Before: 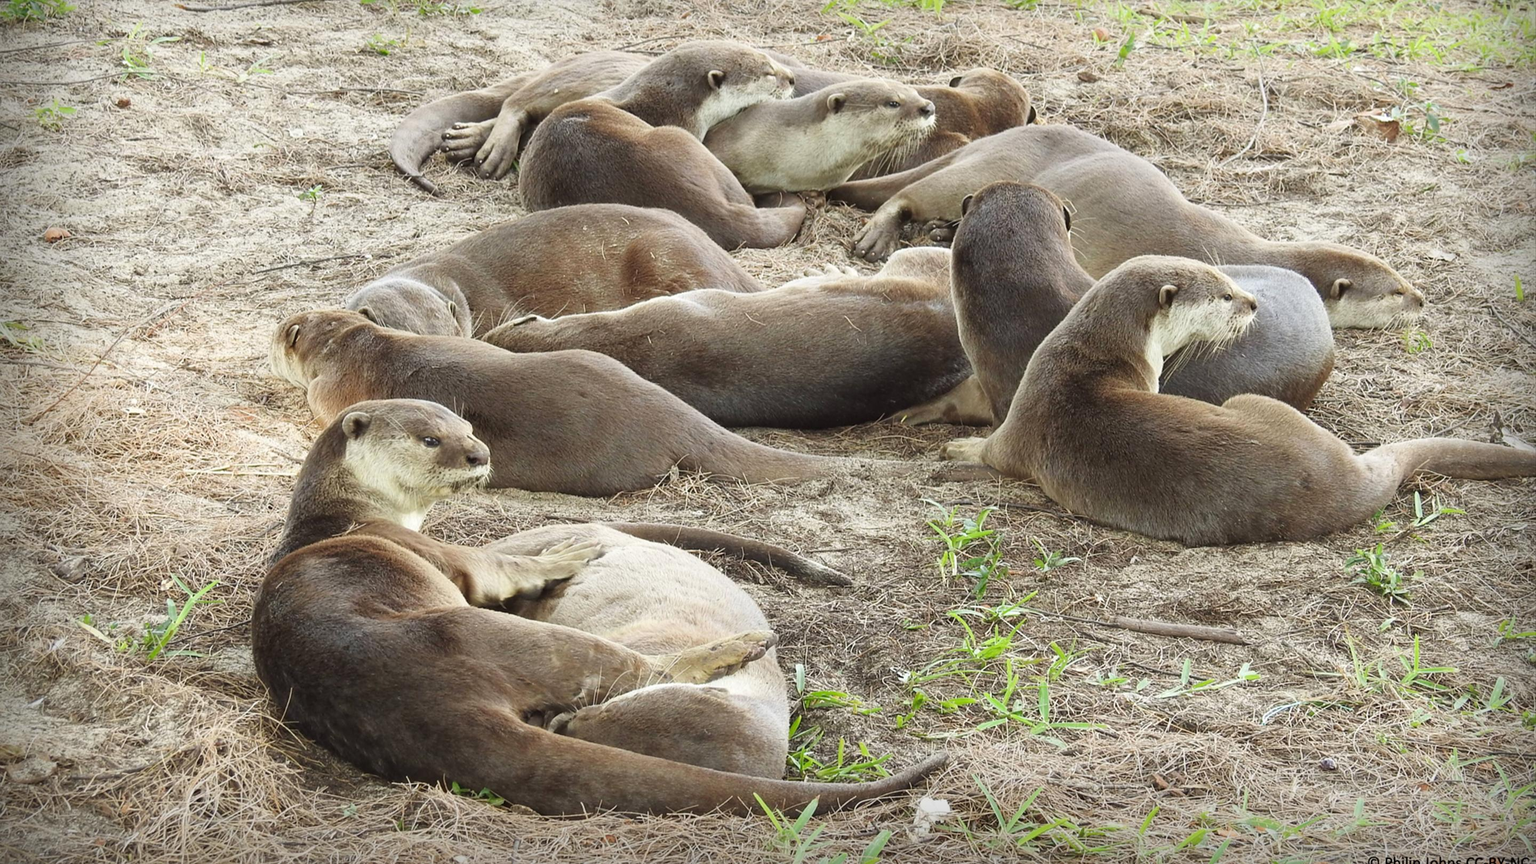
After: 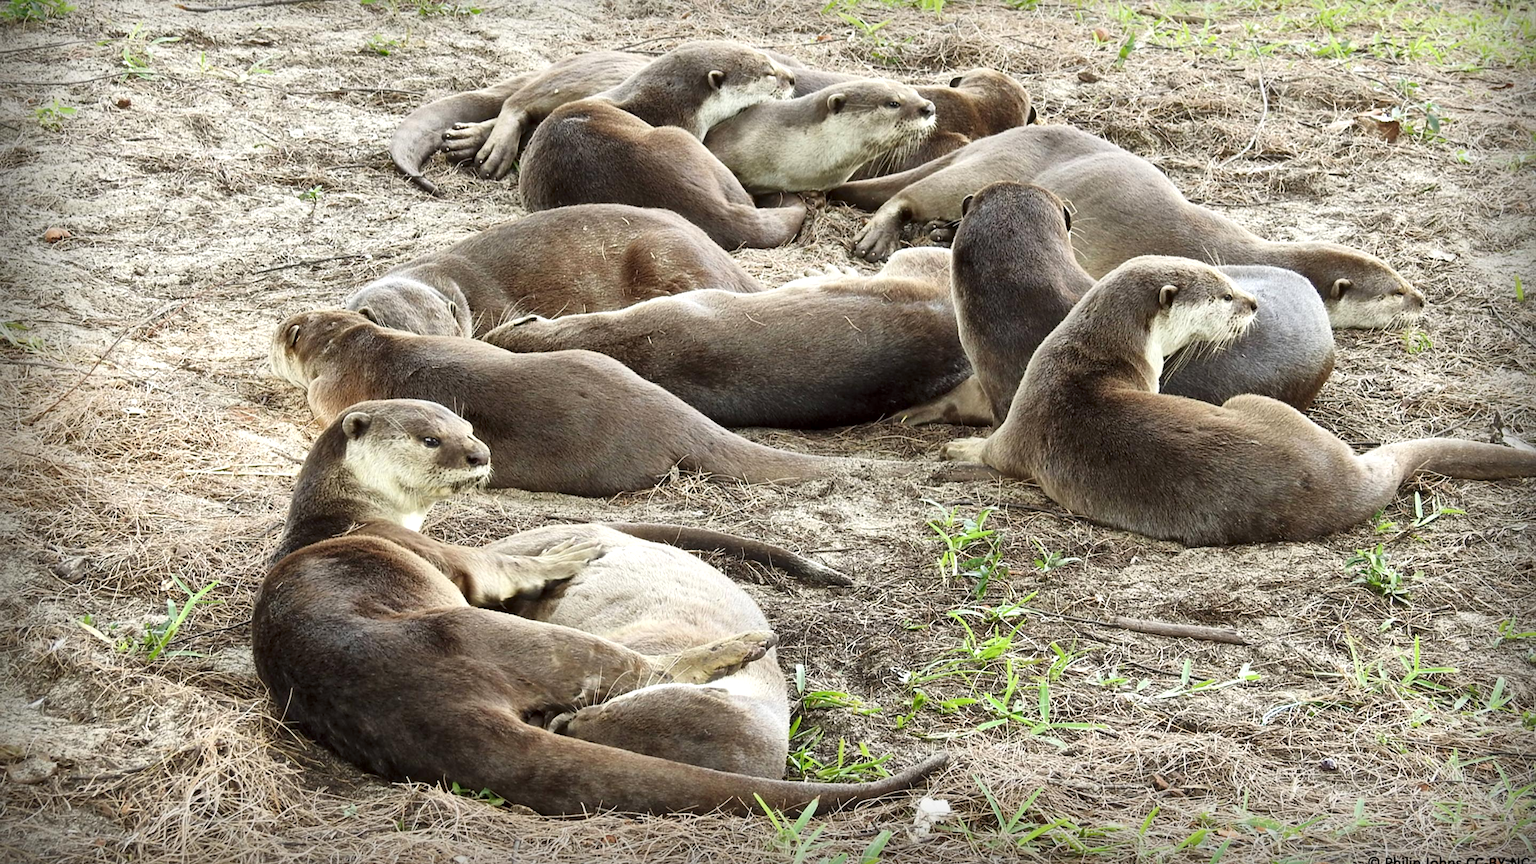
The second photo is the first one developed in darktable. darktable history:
local contrast: mode bilateral grid, contrast 99, coarseness 100, detail 165%, midtone range 0.2
